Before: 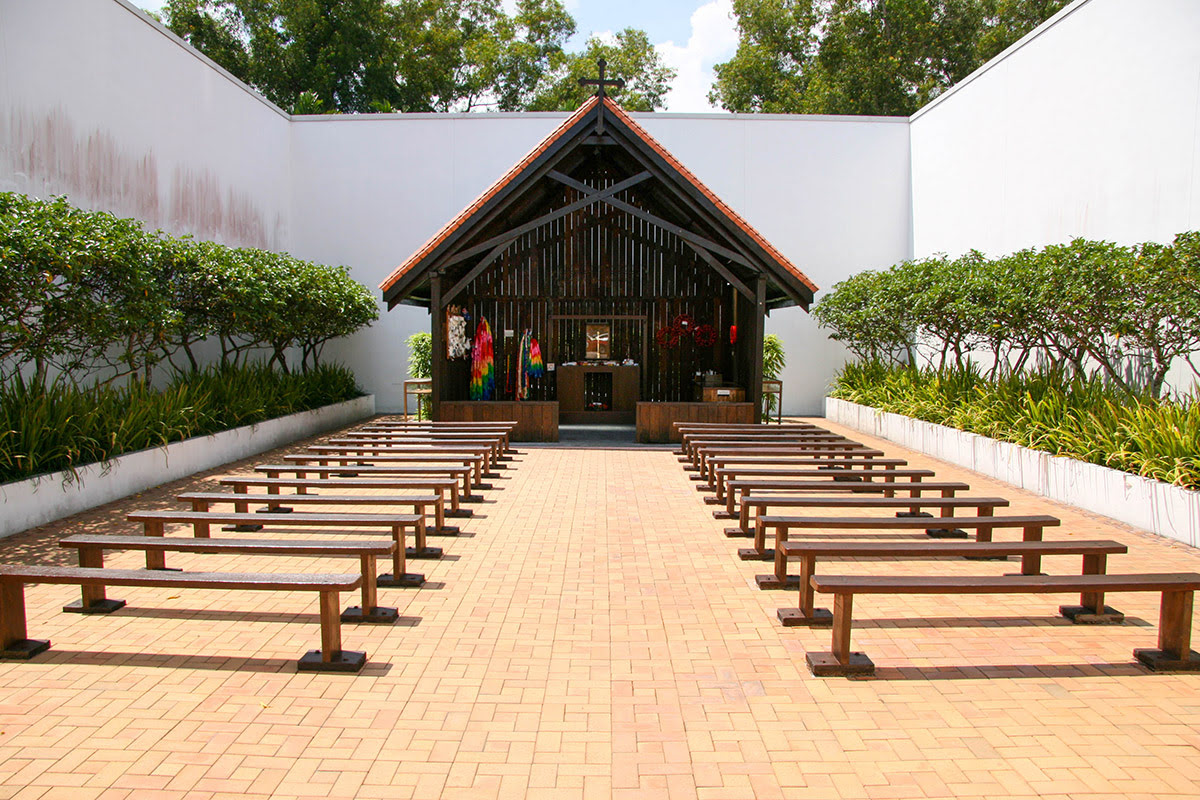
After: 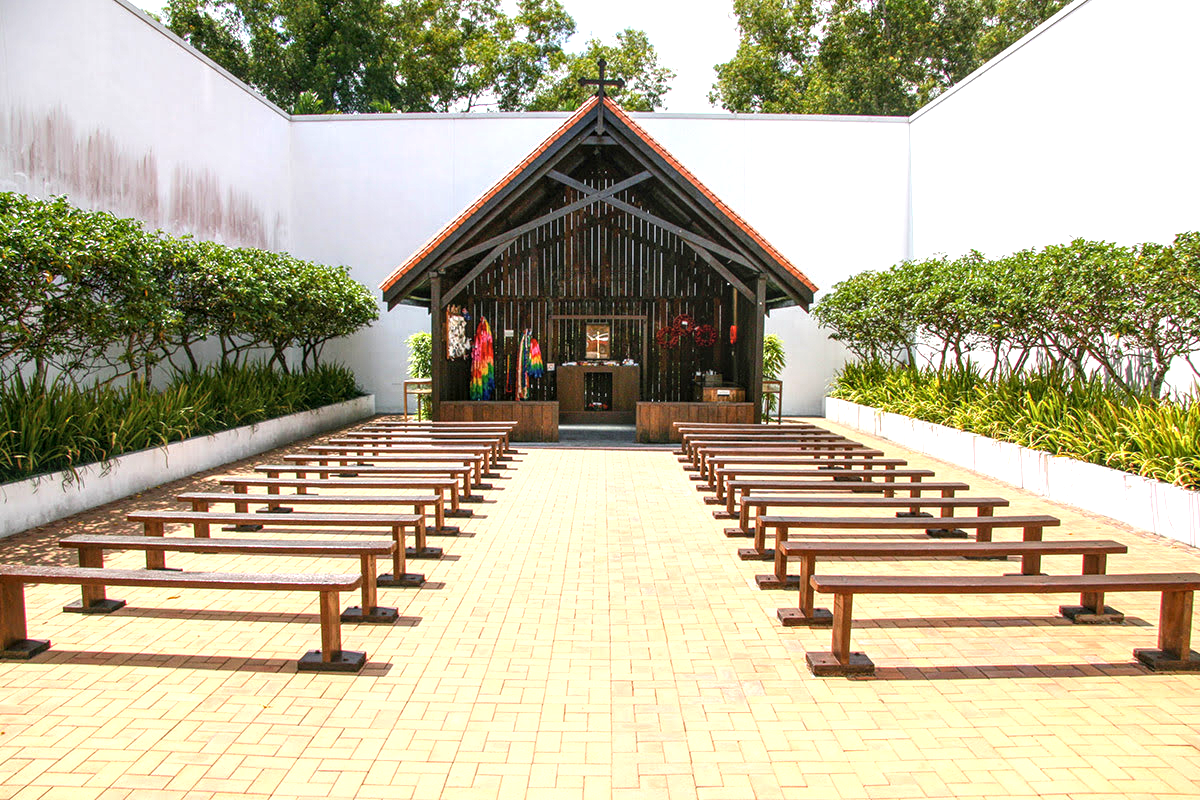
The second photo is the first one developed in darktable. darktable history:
local contrast: highlights 62%, detail 143%, midtone range 0.425
exposure: exposure 0.583 EV, compensate exposure bias true, compensate highlight preservation false
